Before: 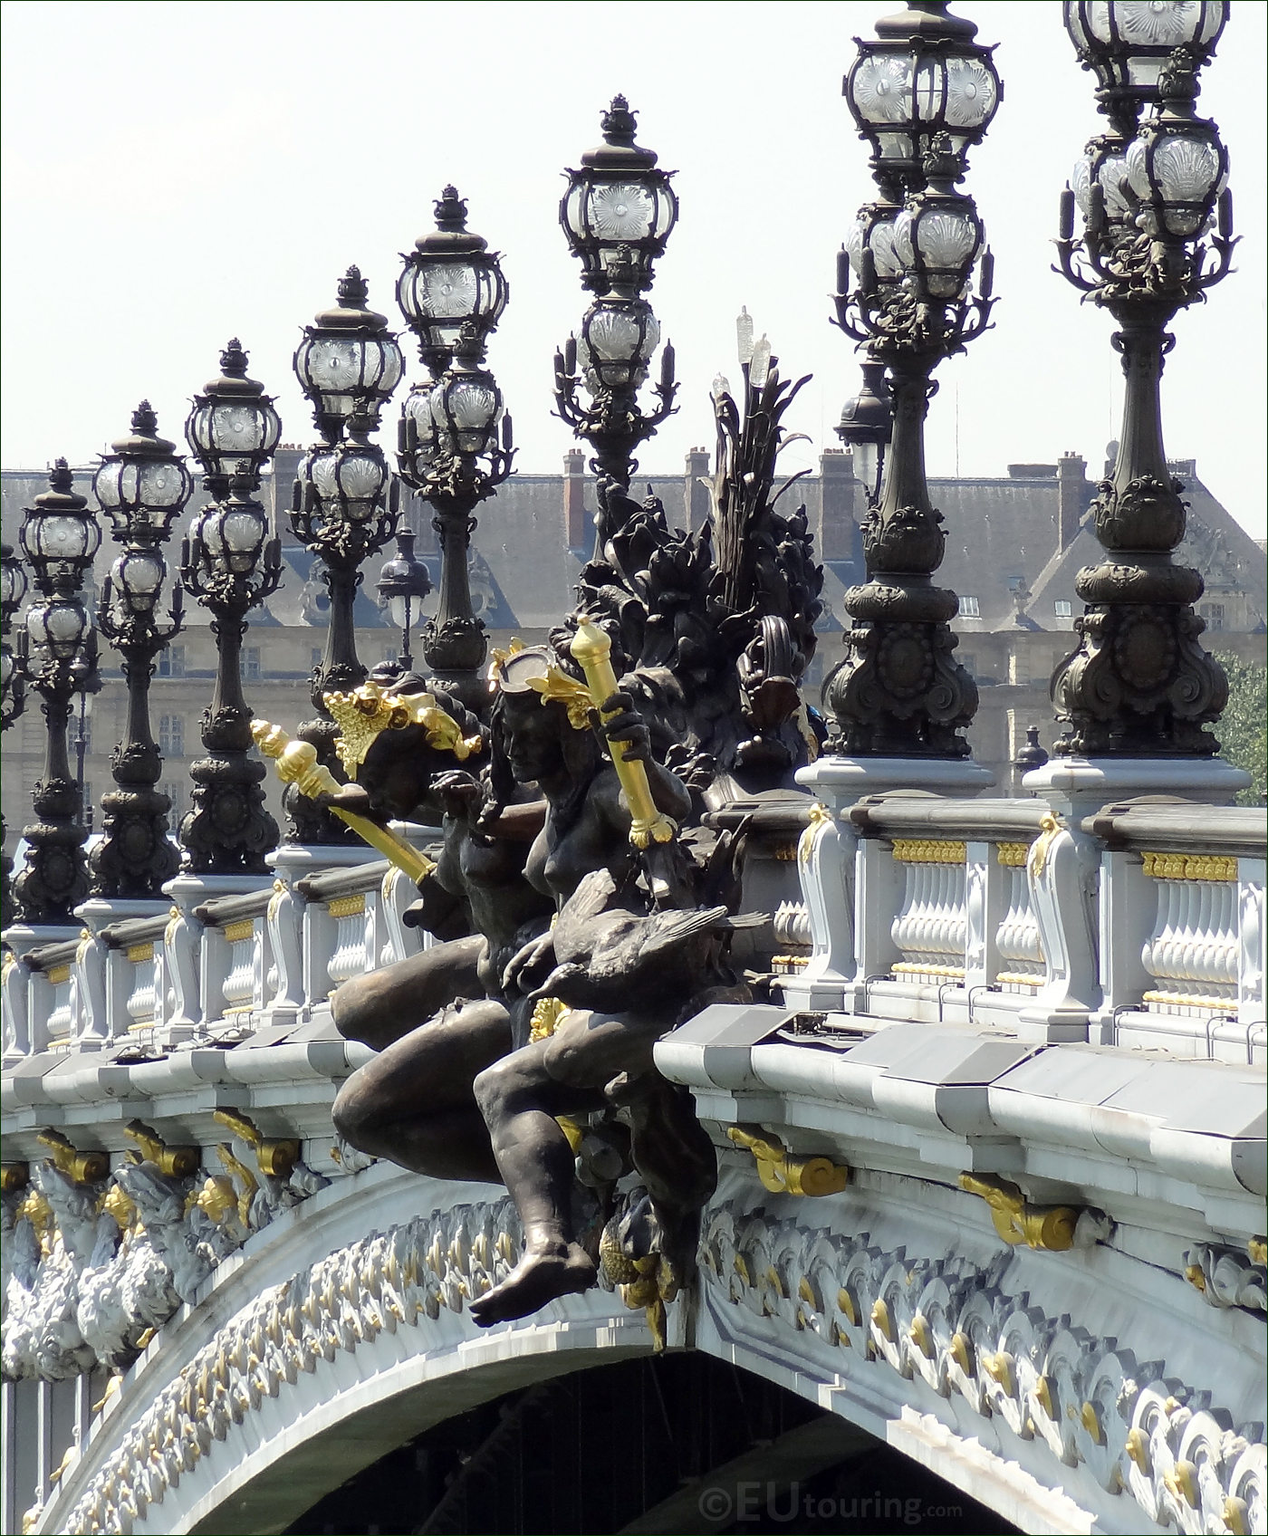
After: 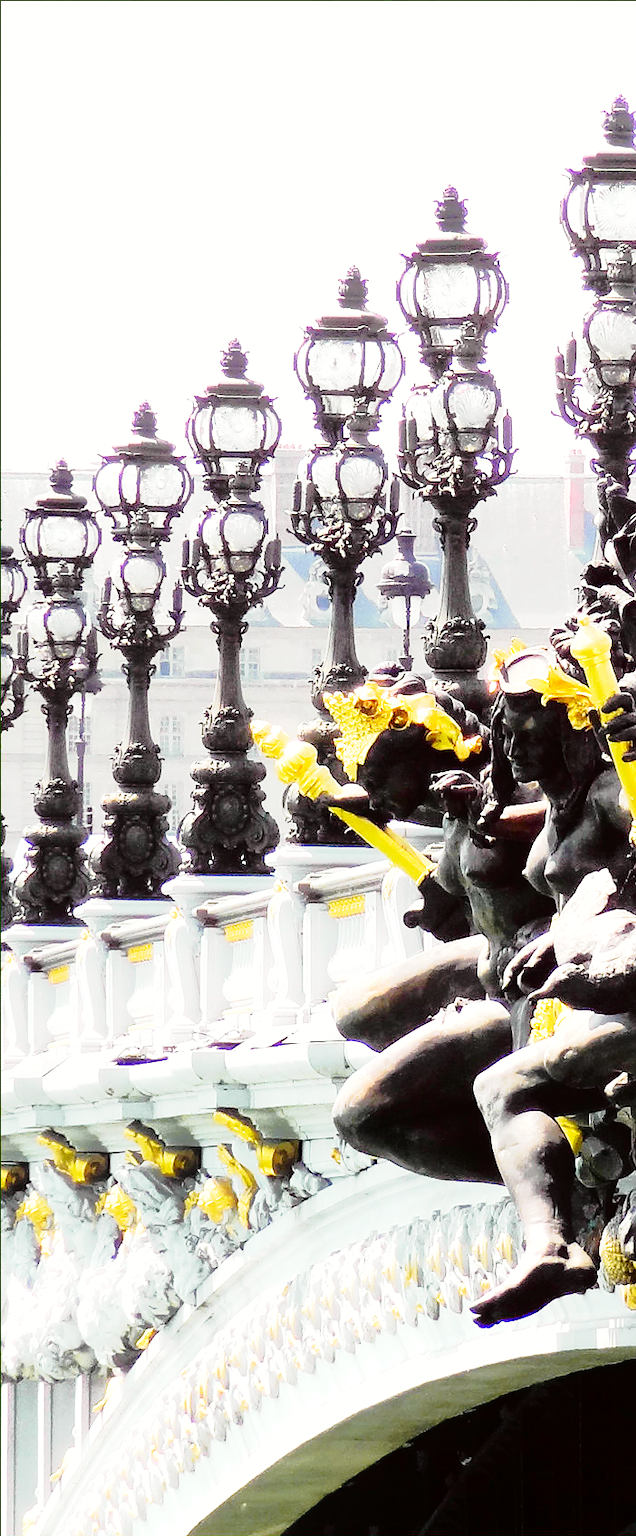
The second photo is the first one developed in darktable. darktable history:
tone equalizer: -8 EV -1.11 EV, -7 EV -1 EV, -6 EV -0.84 EV, -5 EV -0.591 EV, -3 EV 0.575 EV, -2 EV 0.846 EV, -1 EV 0.987 EV, +0 EV 1.08 EV, mask exposure compensation -0.491 EV
base curve: curves: ch0 [(0, 0) (0.028, 0.03) (0.121, 0.232) (0.46, 0.748) (0.859, 0.968) (1, 1)], preserve colors none
shadows and highlights: on, module defaults
exposure: exposure 0.607 EV, compensate exposure bias true, compensate highlight preservation false
crop and rotate: left 0.007%, right 49.828%
tone curve: curves: ch0 [(0, 0) (0.062, 0.023) (0.168, 0.142) (0.359, 0.44) (0.469, 0.544) (0.634, 0.722) (0.839, 0.909) (0.998, 0.978)]; ch1 [(0, 0) (0.437, 0.453) (0.472, 0.47) (0.502, 0.504) (0.527, 0.546) (0.568, 0.619) (0.608, 0.665) (0.669, 0.748) (0.859, 0.899) (1, 1)]; ch2 [(0, 0) (0.33, 0.301) (0.421, 0.443) (0.473, 0.501) (0.504, 0.504) (0.535, 0.564) (0.575, 0.625) (0.608, 0.676) (1, 1)], color space Lab, independent channels, preserve colors none
contrast equalizer: octaves 7, y [[0.6 ×6], [0.55 ×6], [0 ×6], [0 ×6], [0 ×6]], mix -0.301
